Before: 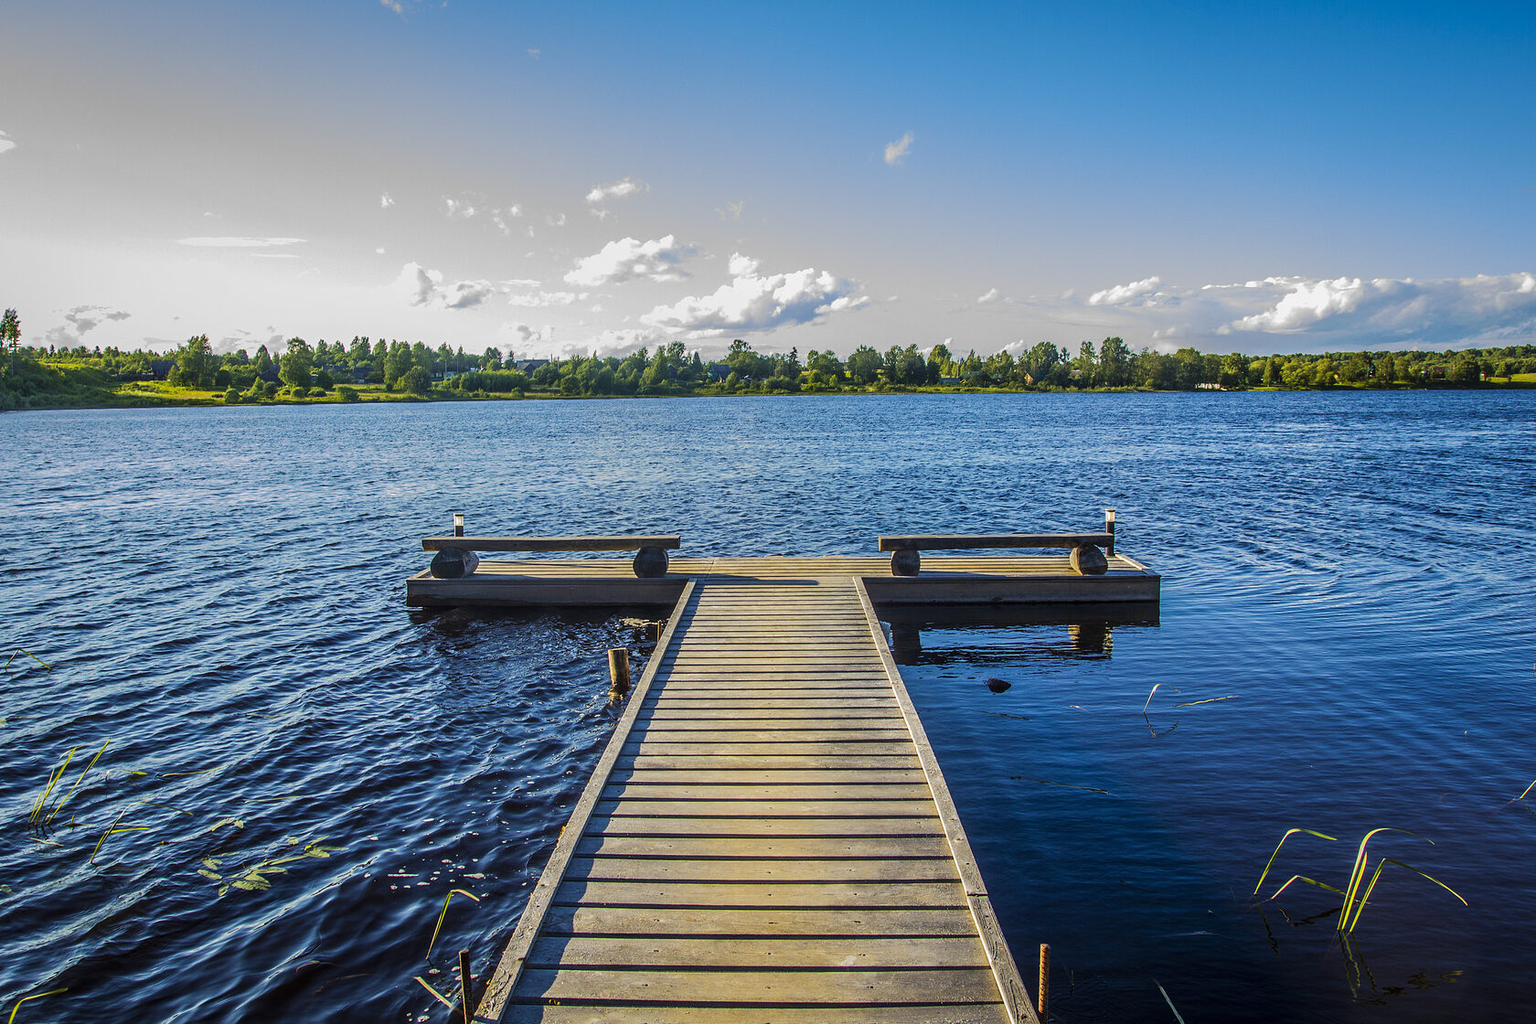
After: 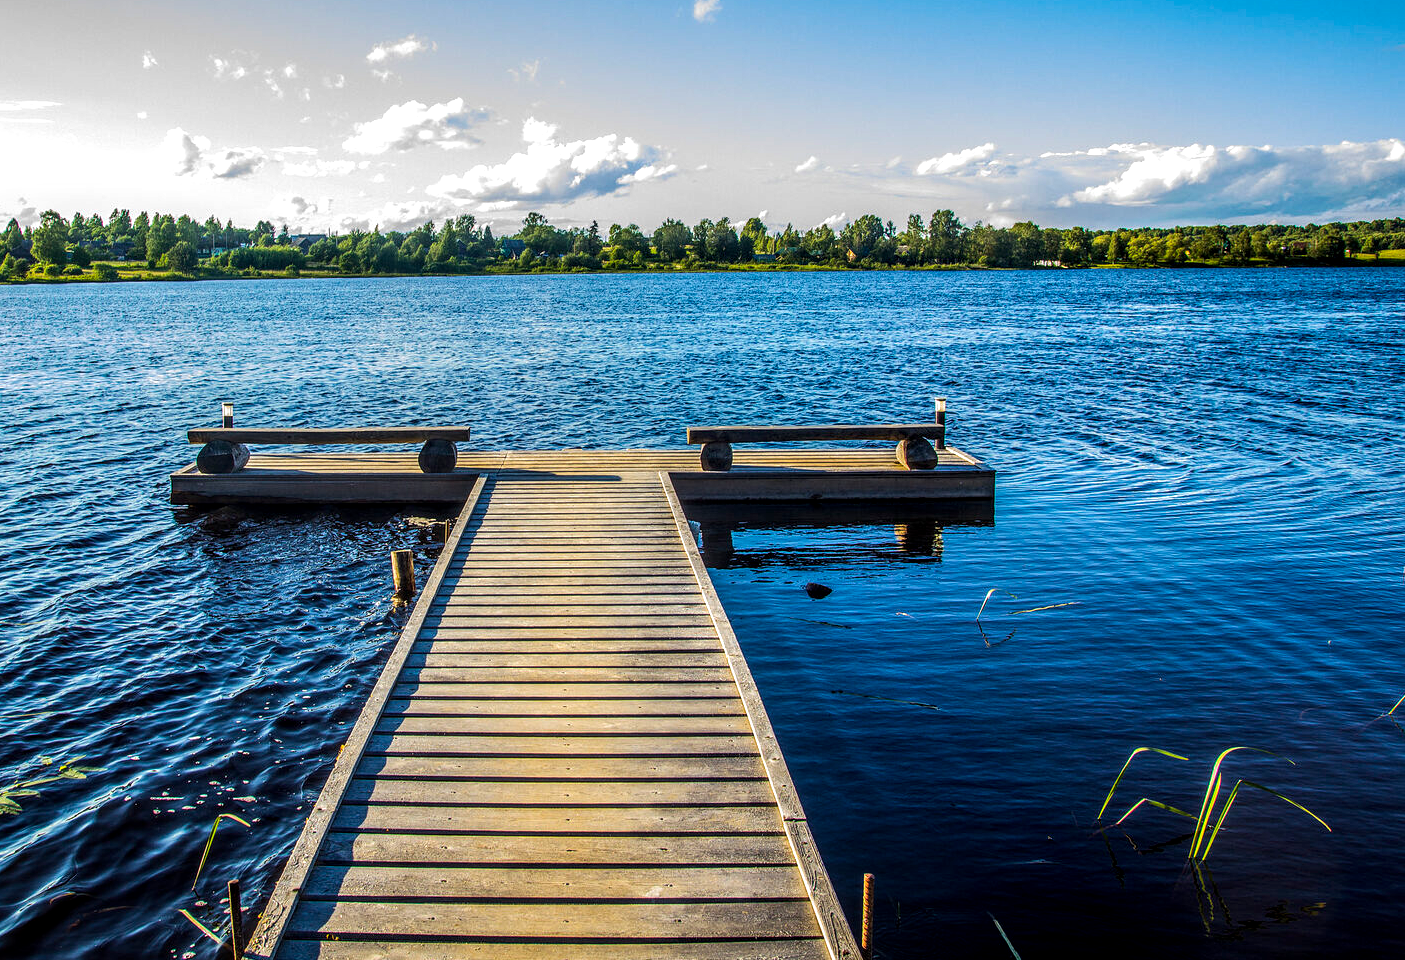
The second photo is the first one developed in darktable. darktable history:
local contrast: detail 130%
tone equalizer: -8 EV -0.417 EV, -7 EV -0.389 EV, -6 EV -0.333 EV, -5 EV -0.222 EV, -3 EV 0.222 EV, -2 EV 0.333 EV, -1 EV 0.389 EV, +0 EV 0.417 EV, edges refinement/feathering 500, mask exposure compensation -1.57 EV, preserve details no
crop: left 16.315%, top 14.246%
